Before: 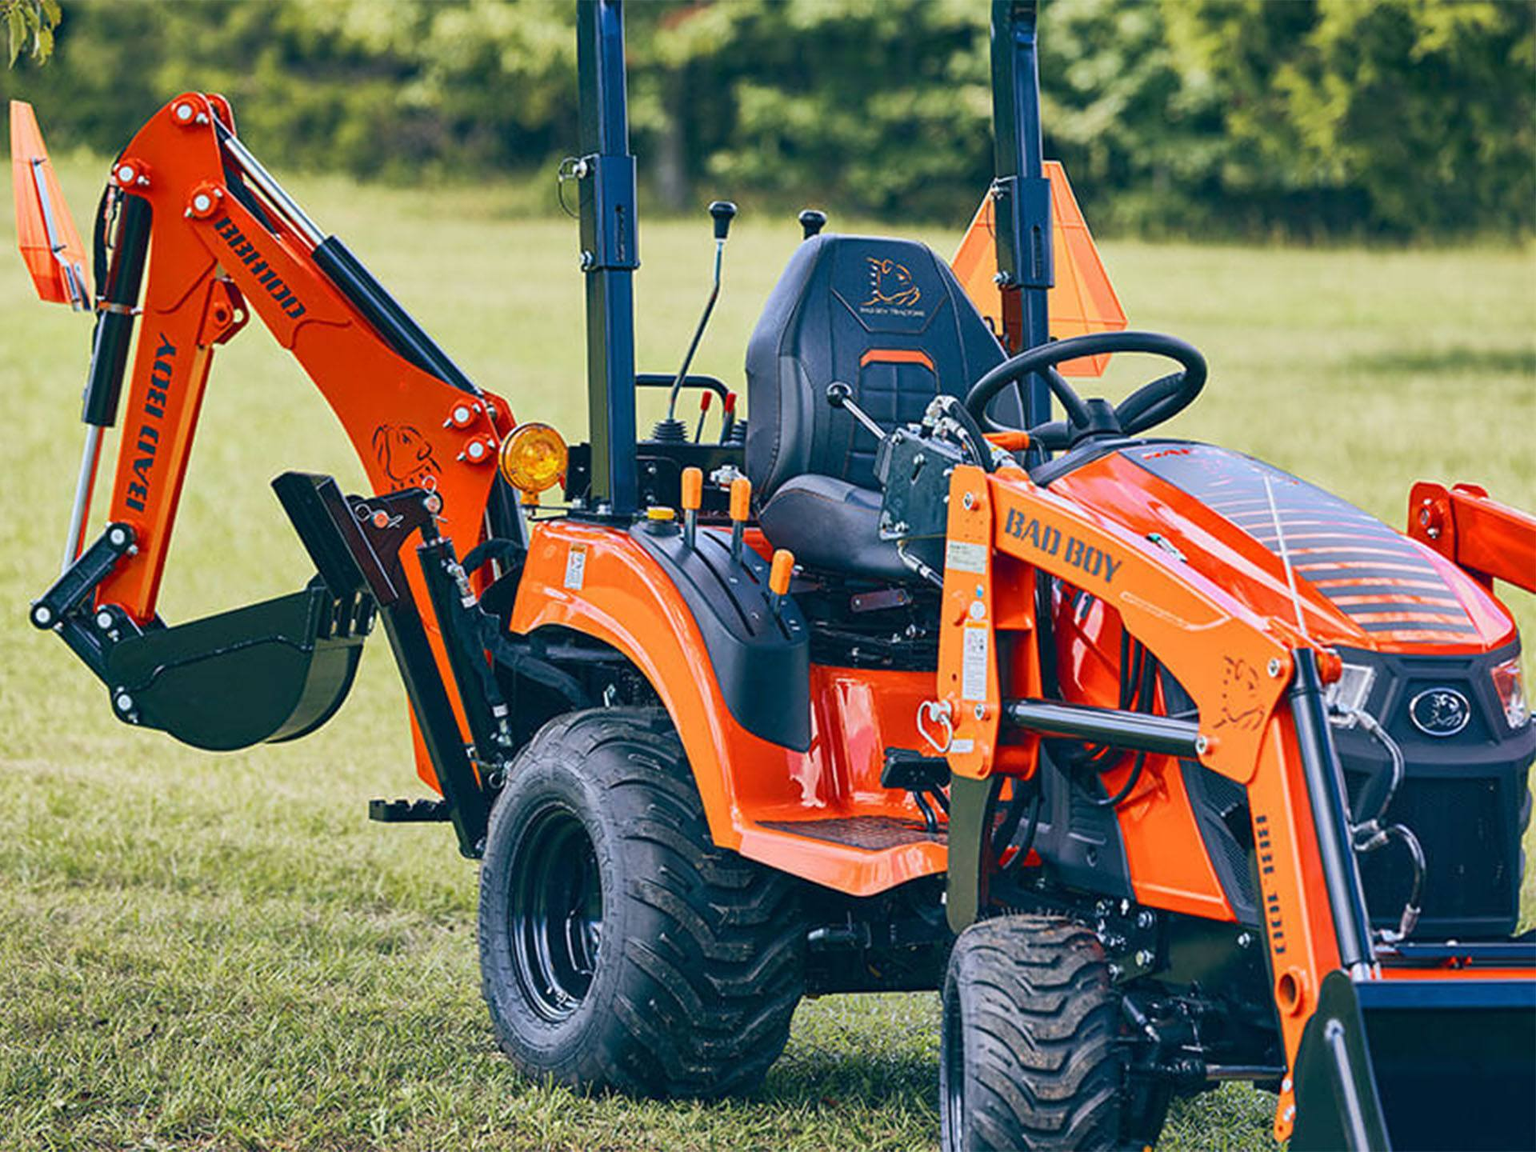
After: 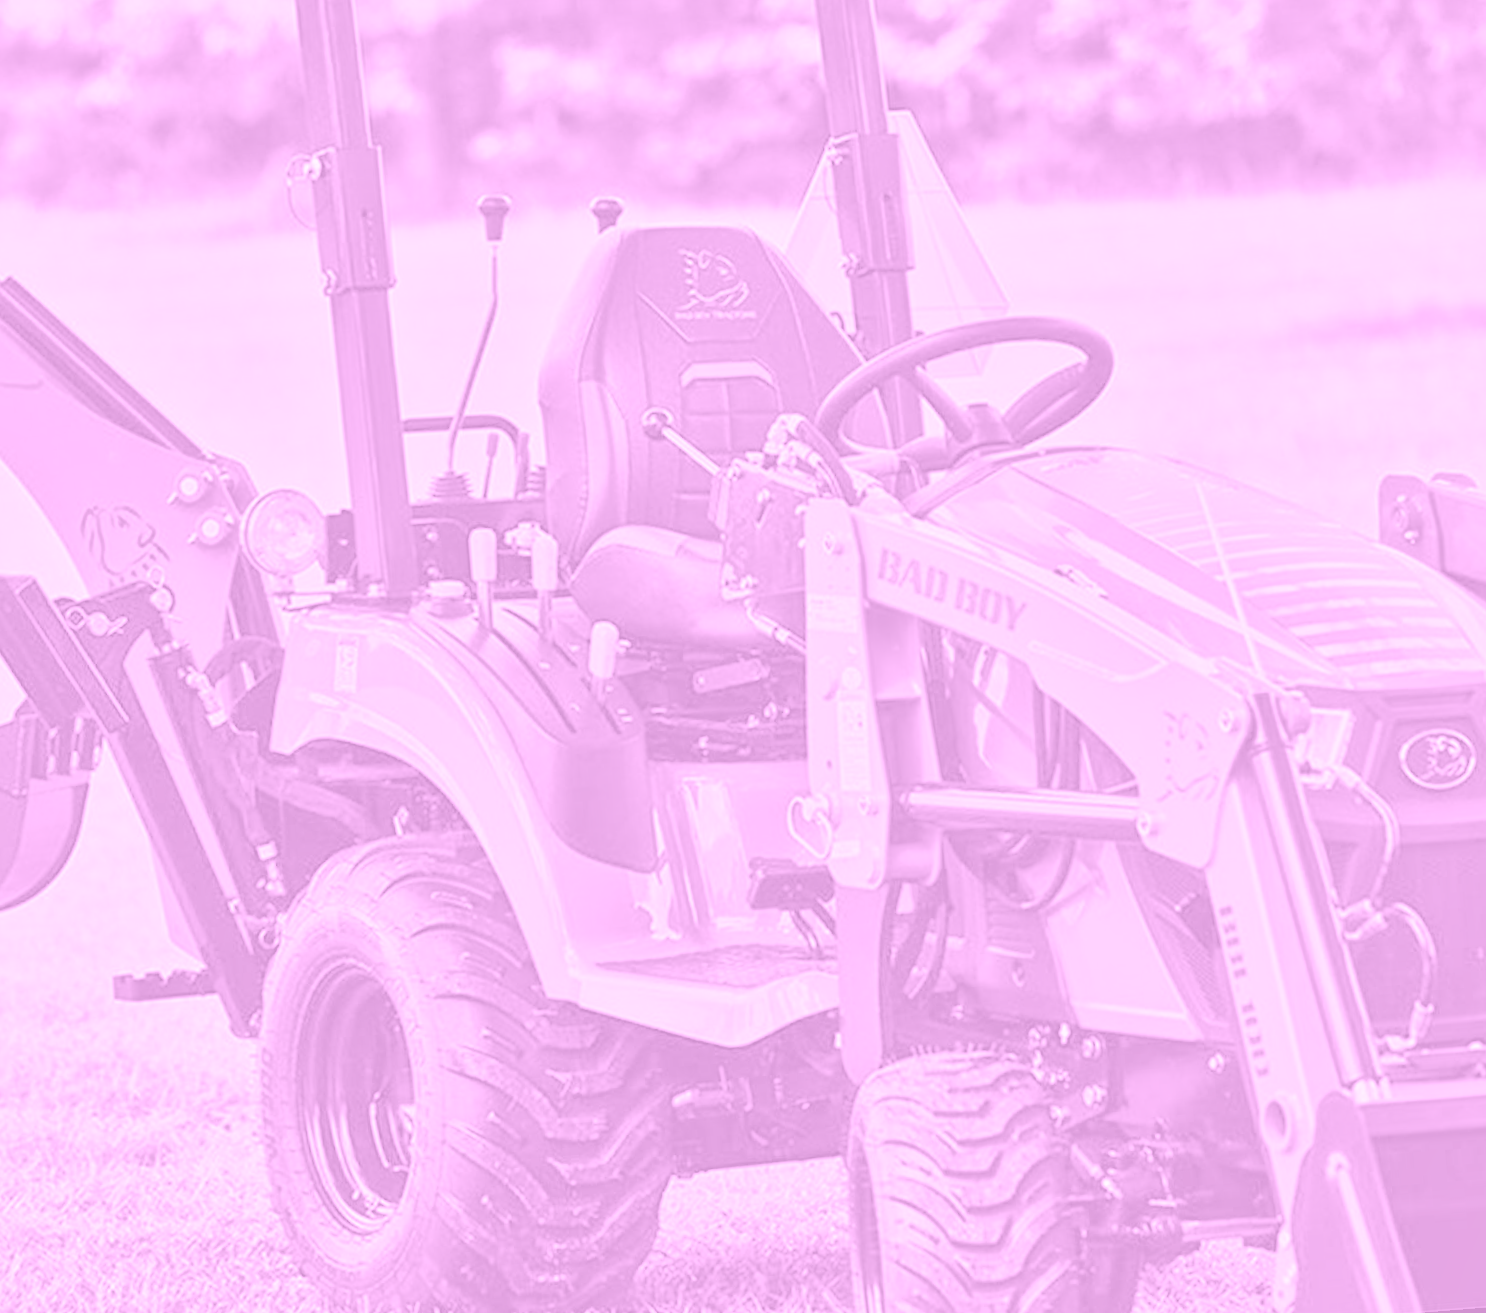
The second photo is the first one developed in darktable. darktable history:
crop: left 17.582%, bottom 0.031%
local contrast: mode bilateral grid, contrast 20, coarseness 50, detail 132%, midtone range 0.2
color contrast: green-magenta contrast 1.2, blue-yellow contrast 1.2
rotate and perspective: rotation -4.57°, crop left 0.054, crop right 0.944, crop top 0.087, crop bottom 0.914
tone equalizer: -8 EV 2 EV, -7 EV 2 EV, -6 EV 2 EV, -5 EV 2 EV, -4 EV 2 EV, -3 EV 1.5 EV, -2 EV 1 EV, -1 EV 0.5 EV
colorize: hue 331.2°, saturation 75%, source mix 30.28%, lightness 70.52%, version 1
white balance: red 0.986, blue 1.01
